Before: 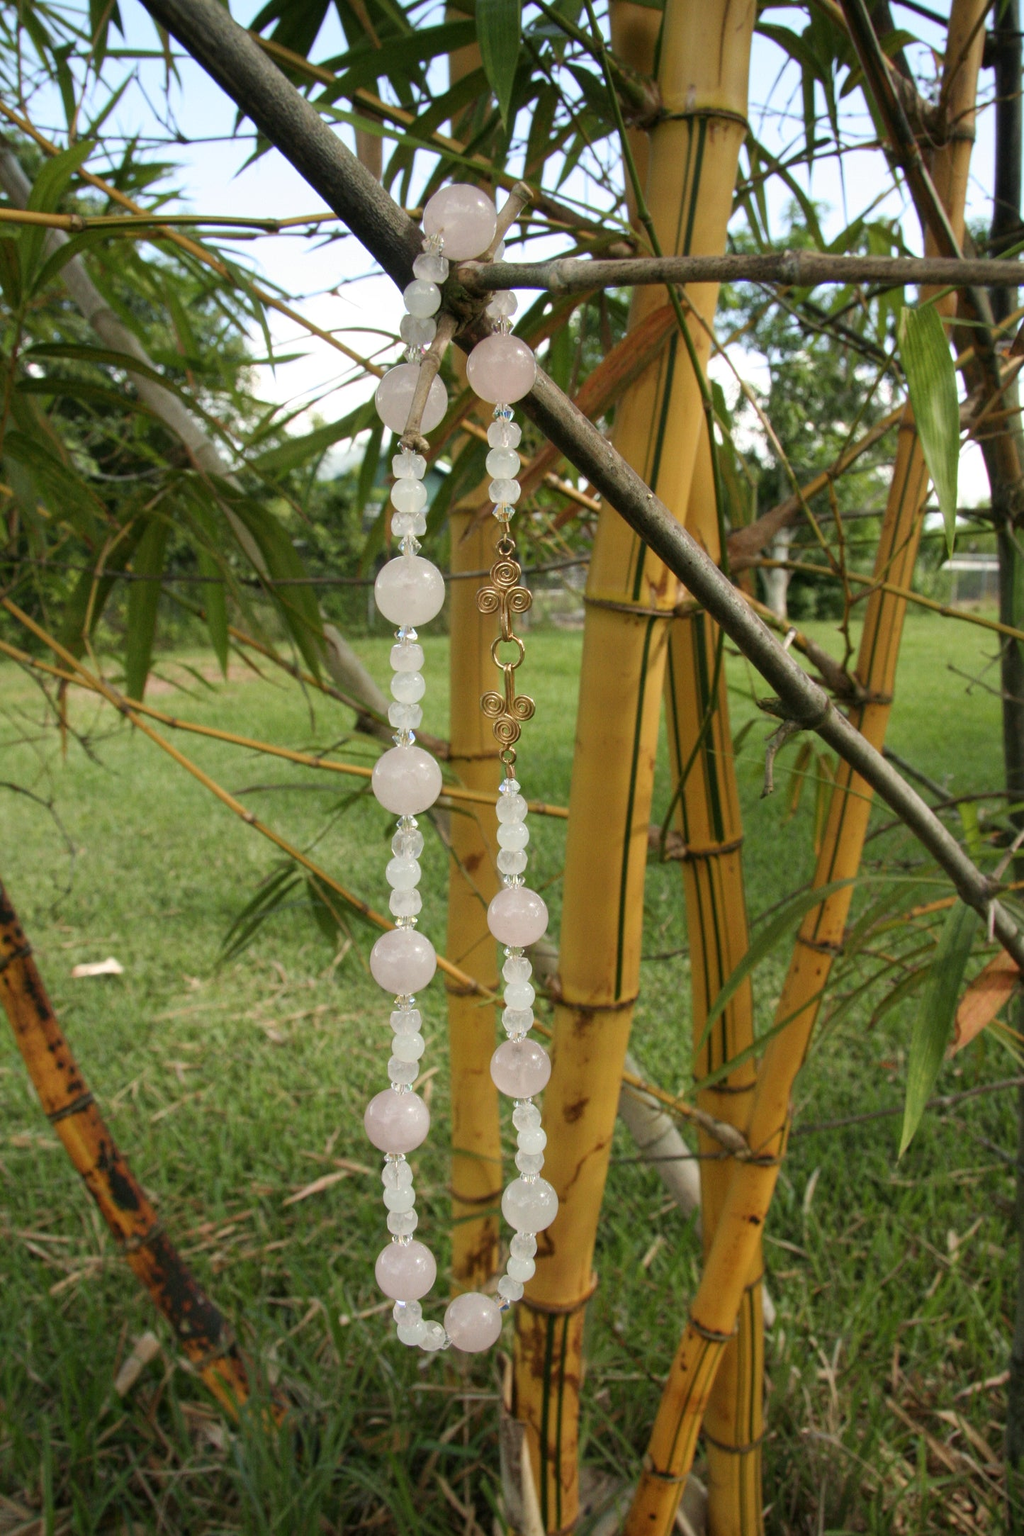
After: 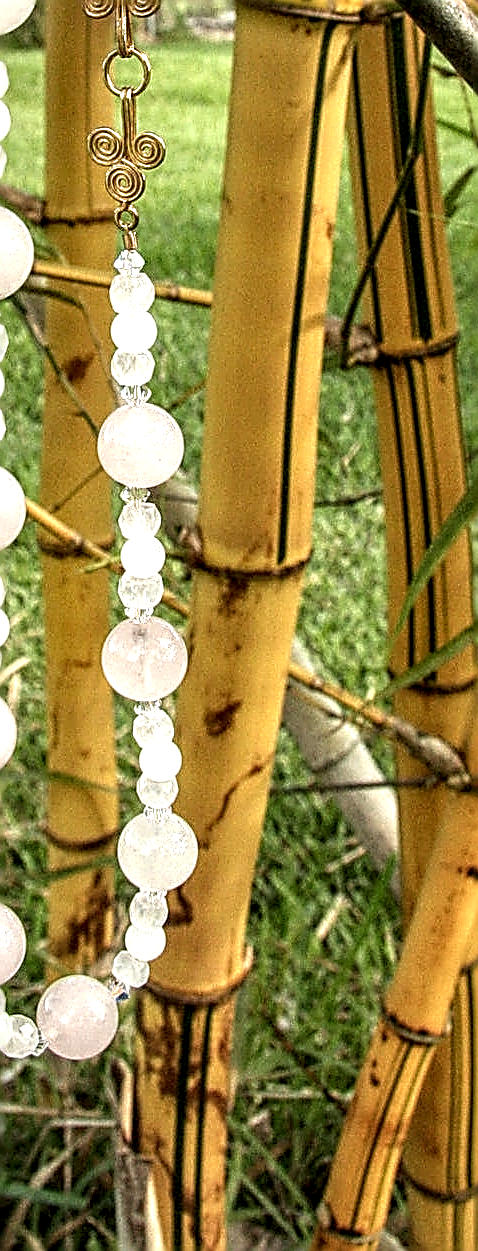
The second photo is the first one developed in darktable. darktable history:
sharpen: amount 2
exposure: exposure 0.74 EV, compensate highlight preservation false
white balance: emerald 1
crop: left 40.878%, top 39.176%, right 25.993%, bottom 3.081%
local contrast: highlights 19%, detail 186%
